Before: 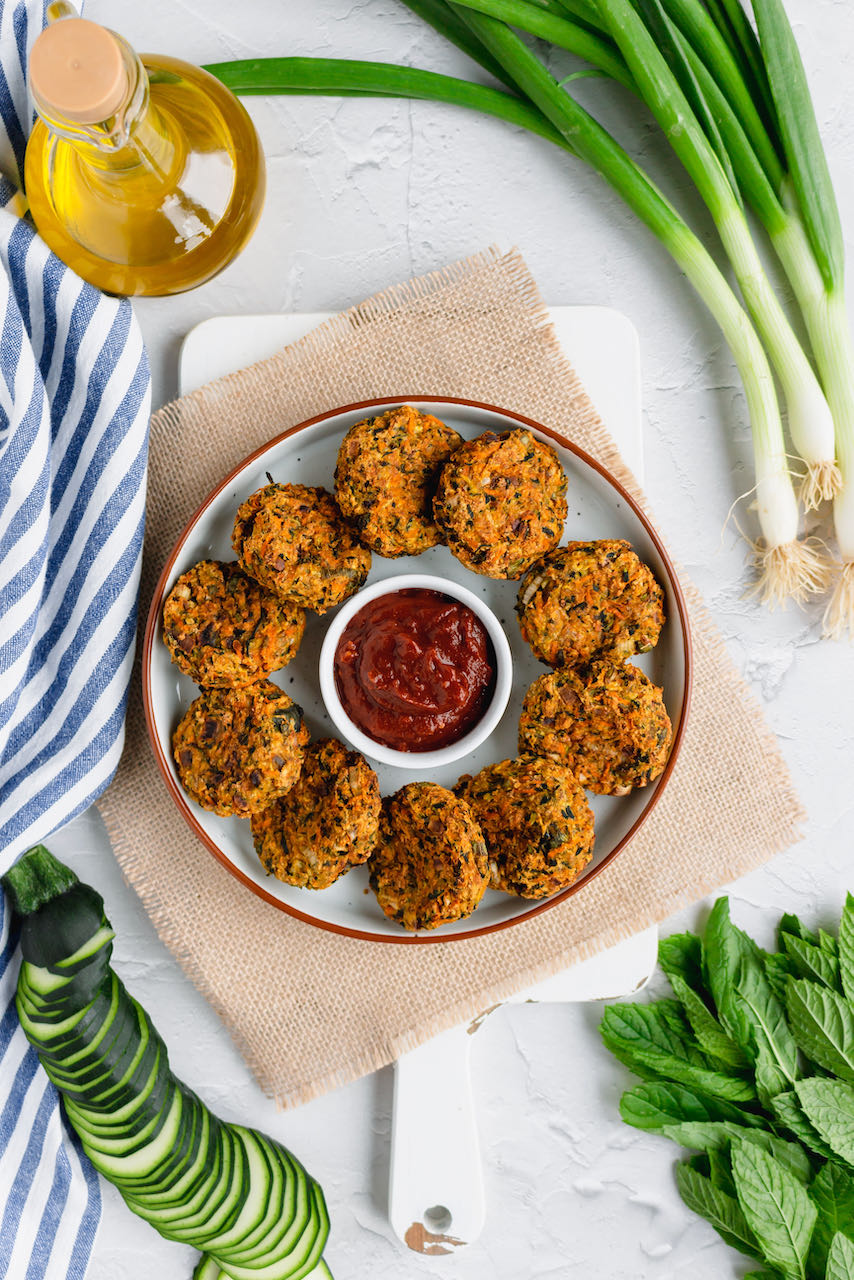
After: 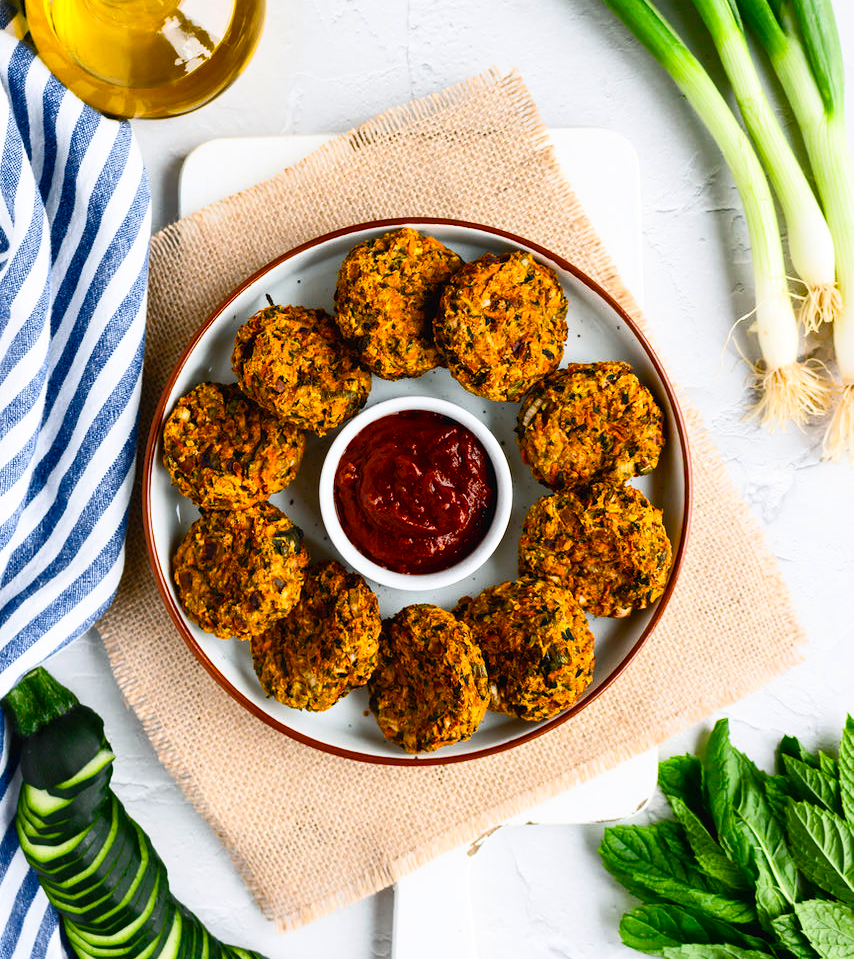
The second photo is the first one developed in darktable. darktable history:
contrast brightness saturation: contrast 0.204, brightness 0.161, saturation 0.221
color balance rgb: perceptual saturation grading › global saturation 34.58%, perceptual saturation grading › highlights -24.779%, perceptual saturation grading › shadows 49.311%, perceptual brilliance grading › highlights 3.793%, perceptual brilliance grading › mid-tones -17.956%, perceptual brilliance grading › shadows -41.98%
crop: top 13.981%, bottom 11.029%
